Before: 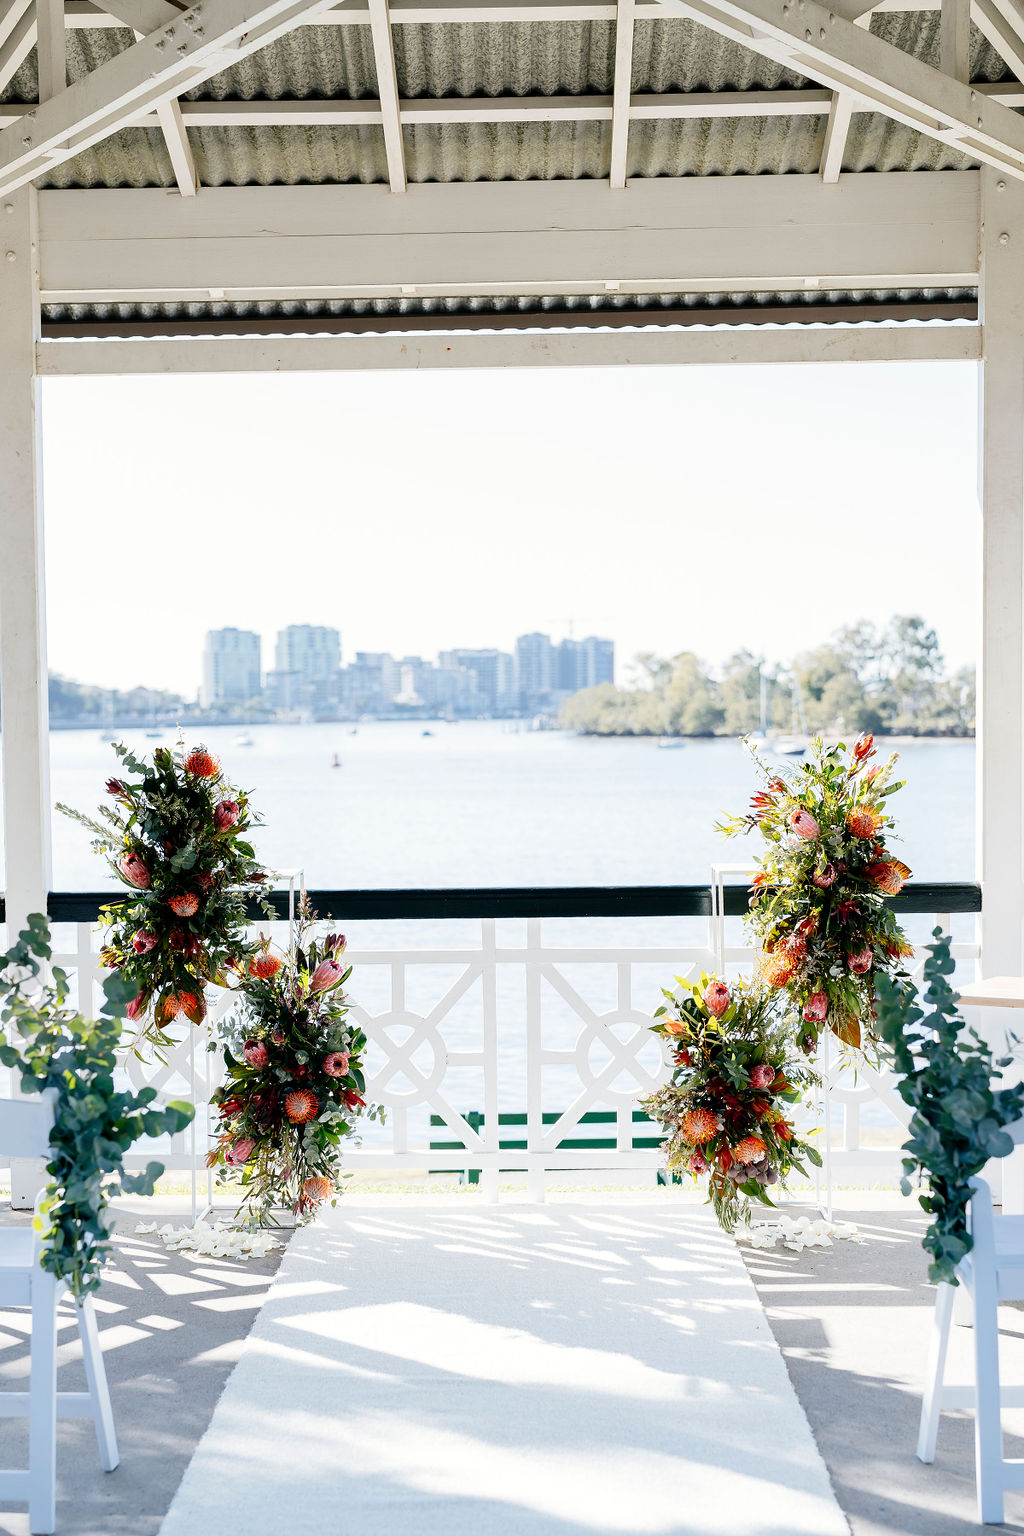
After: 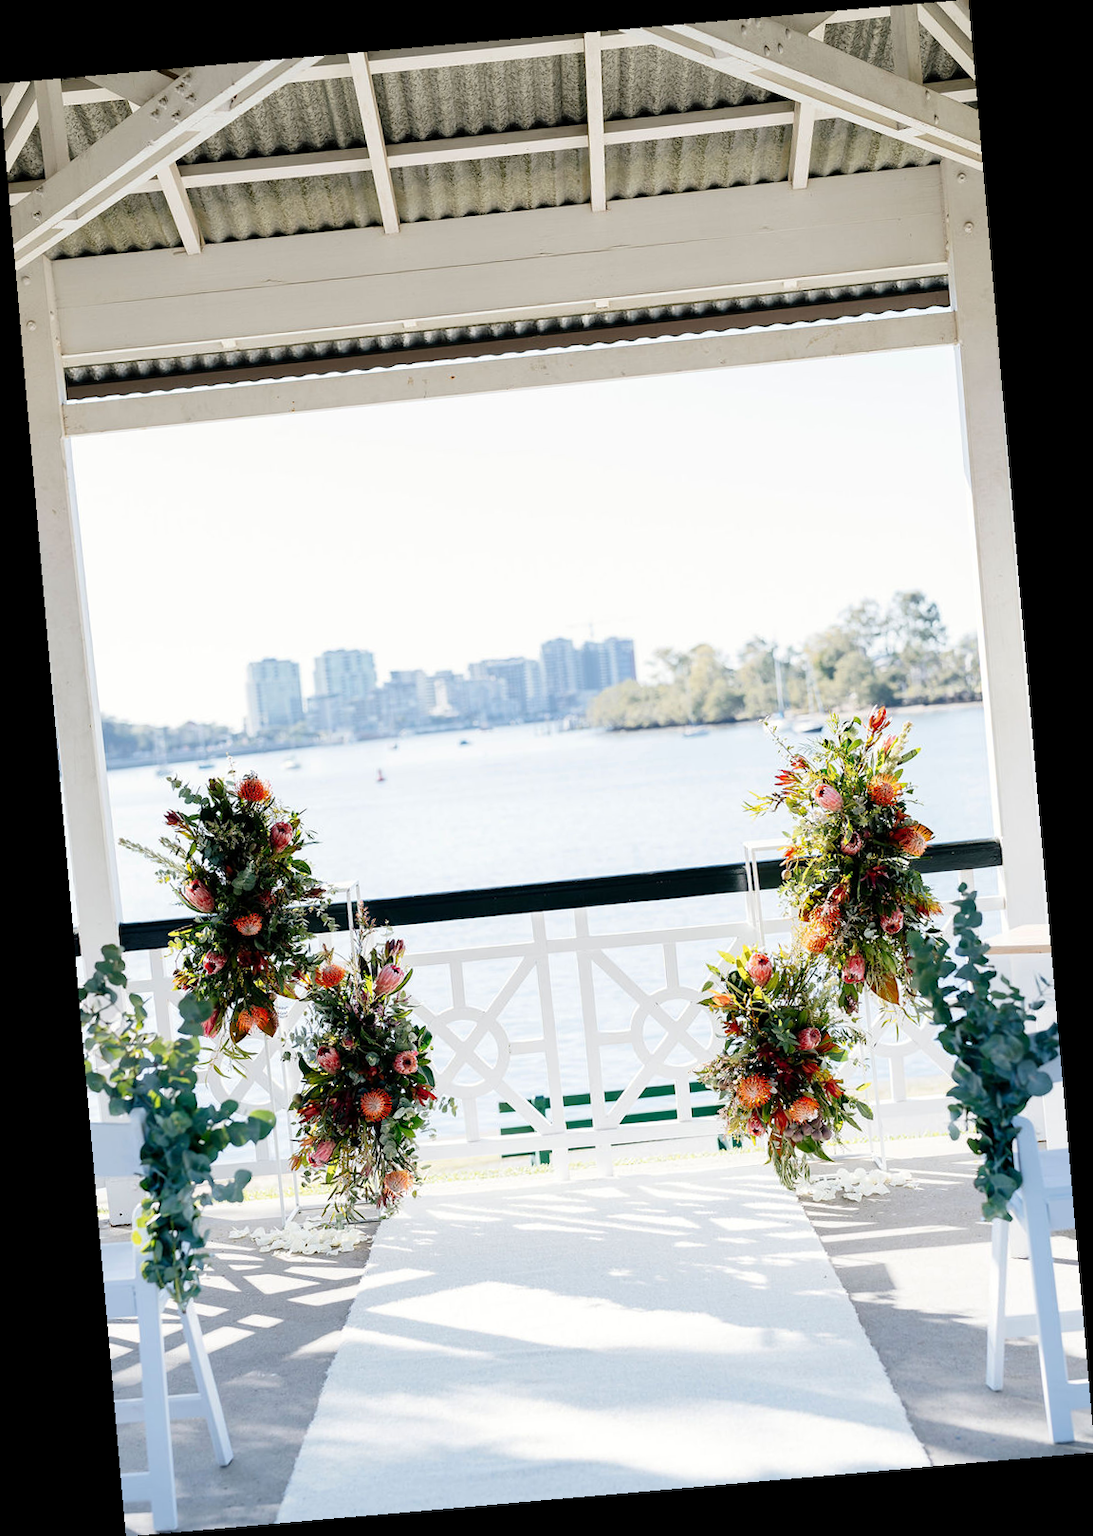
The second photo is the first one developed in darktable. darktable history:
rotate and perspective: rotation -4.98°, automatic cropping off
